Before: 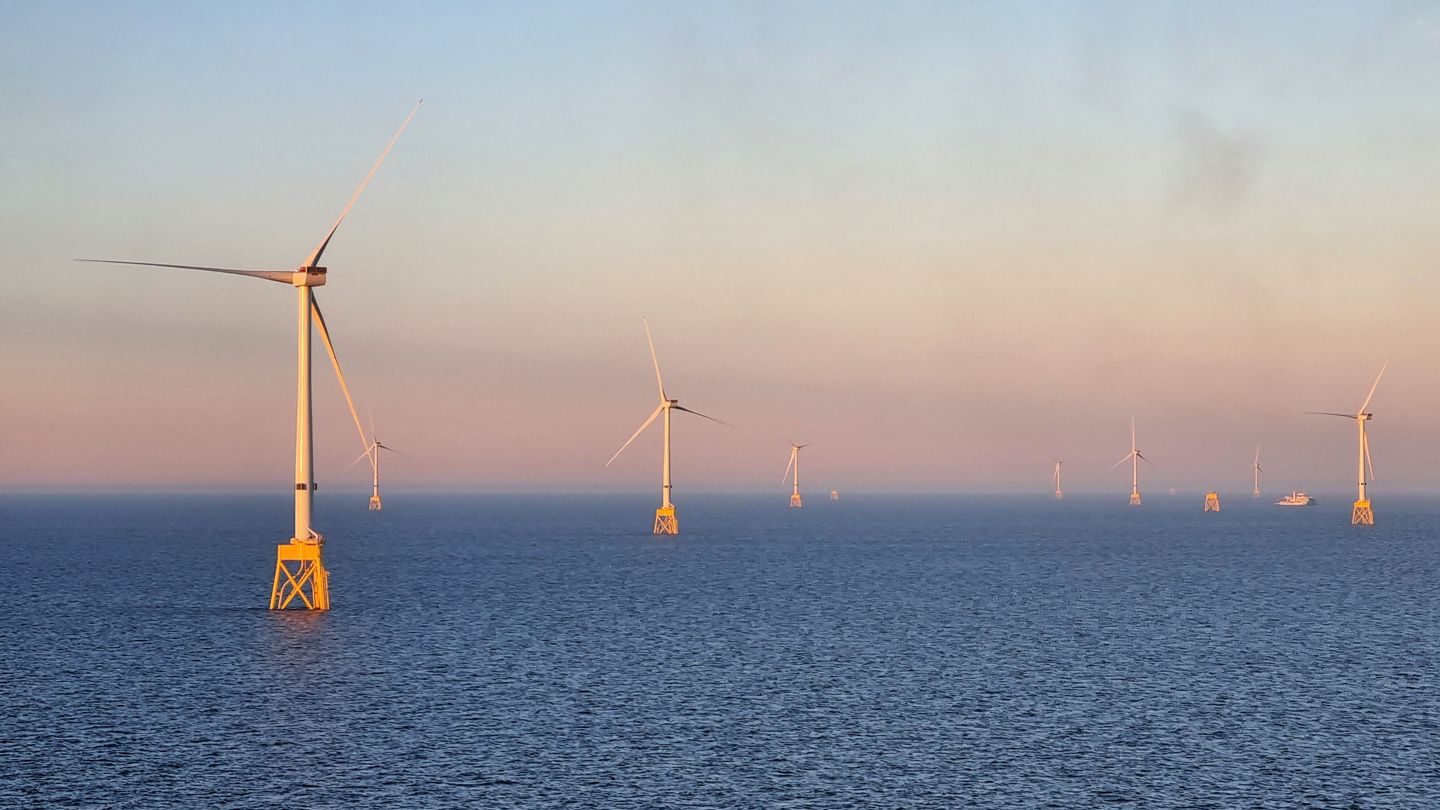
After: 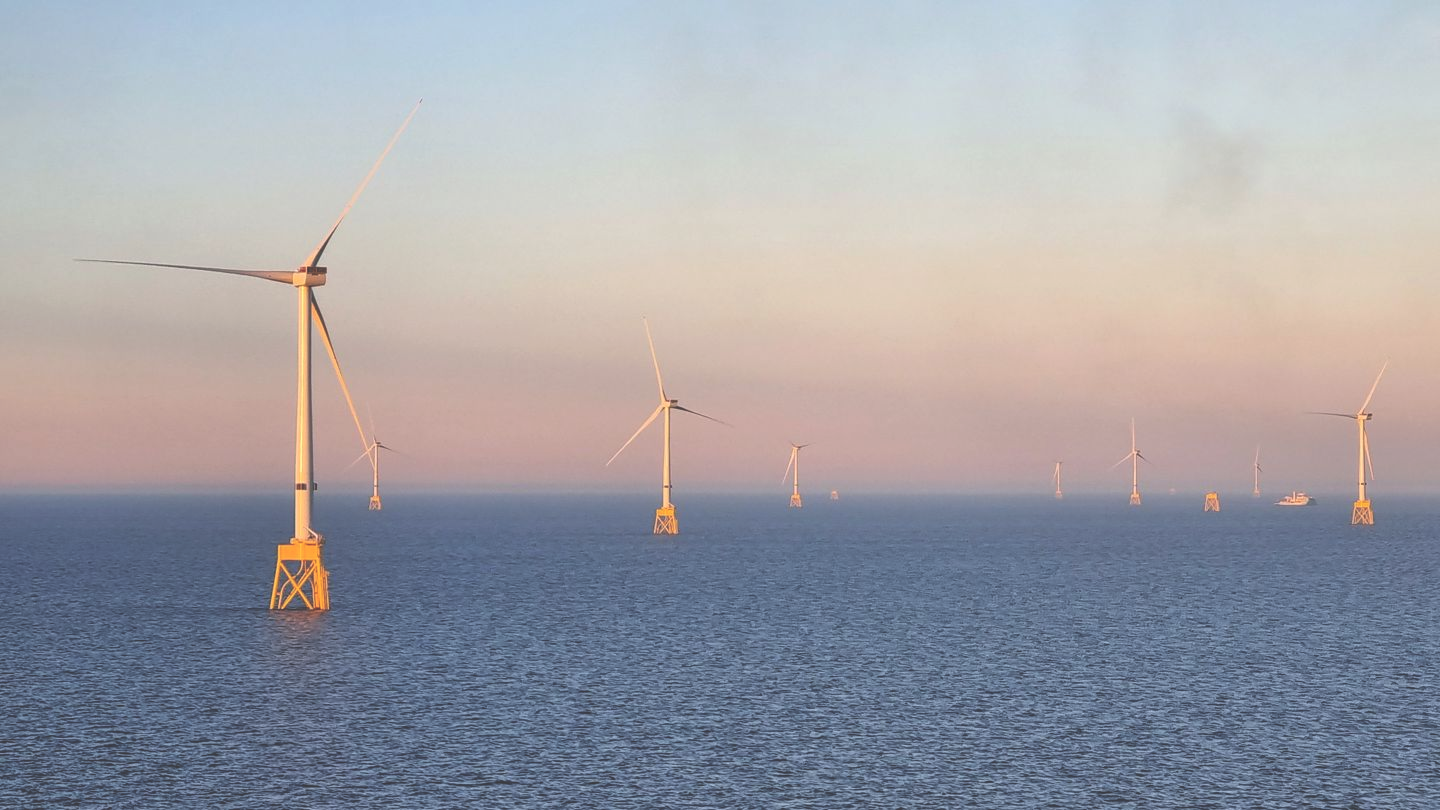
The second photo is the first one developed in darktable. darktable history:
exposure: black level correction -0.042, exposure 0.064 EV, compensate highlight preservation false
